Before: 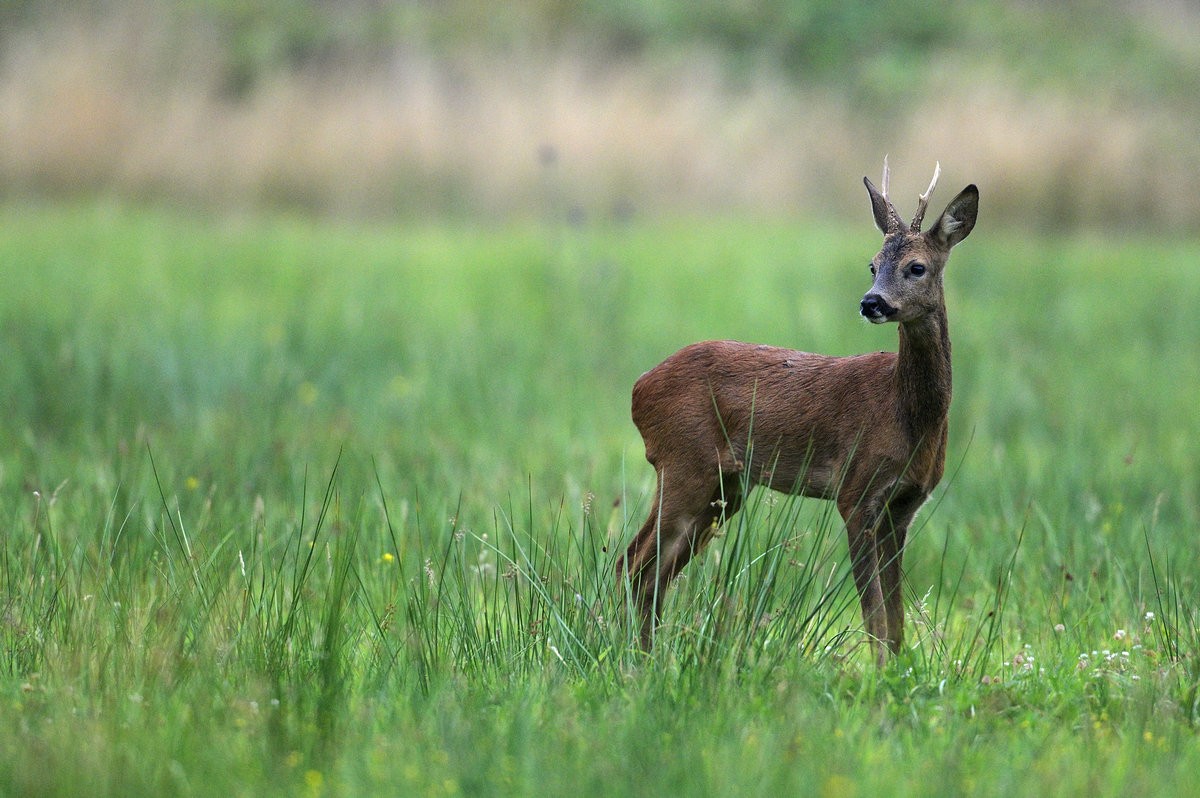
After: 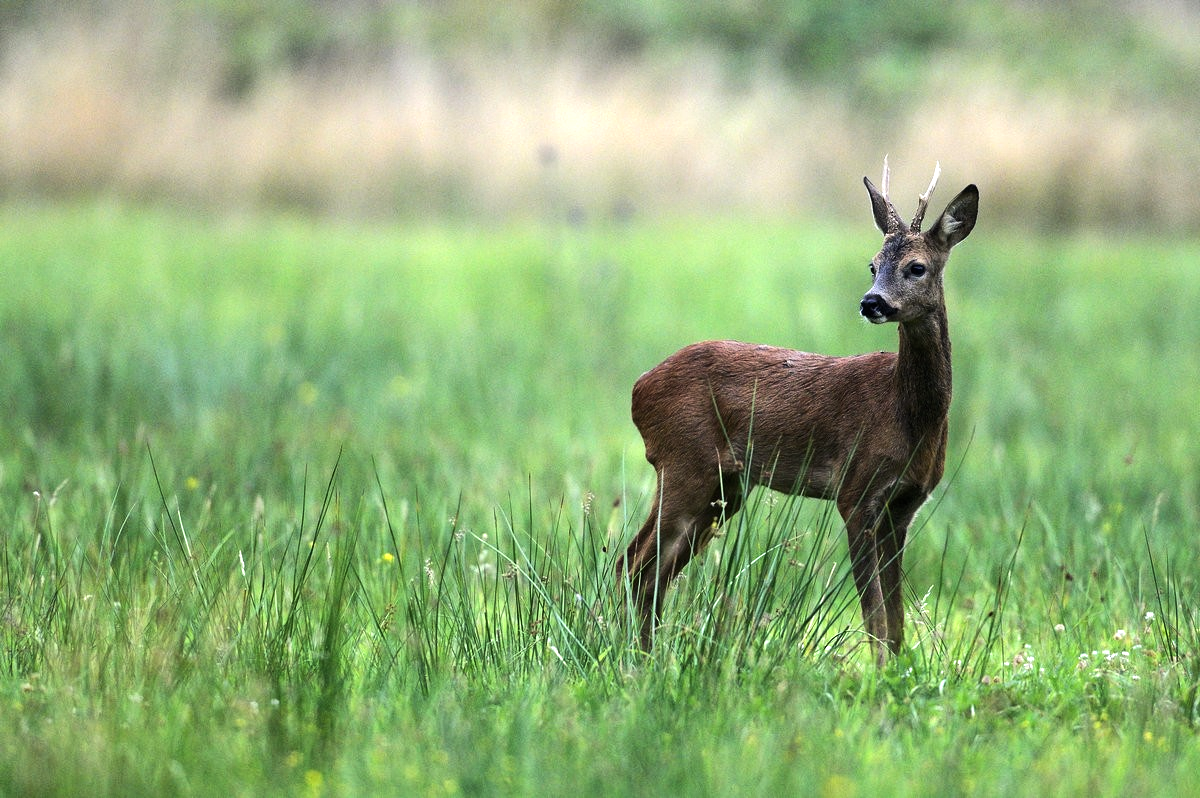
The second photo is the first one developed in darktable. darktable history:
tone equalizer: -8 EV -0.786 EV, -7 EV -0.673 EV, -6 EV -0.6 EV, -5 EV -0.391 EV, -3 EV 0.38 EV, -2 EV 0.6 EV, -1 EV 0.679 EV, +0 EV 0.777 EV, edges refinement/feathering 500, mask exposure compensation -1.57 EV, preserve details no
